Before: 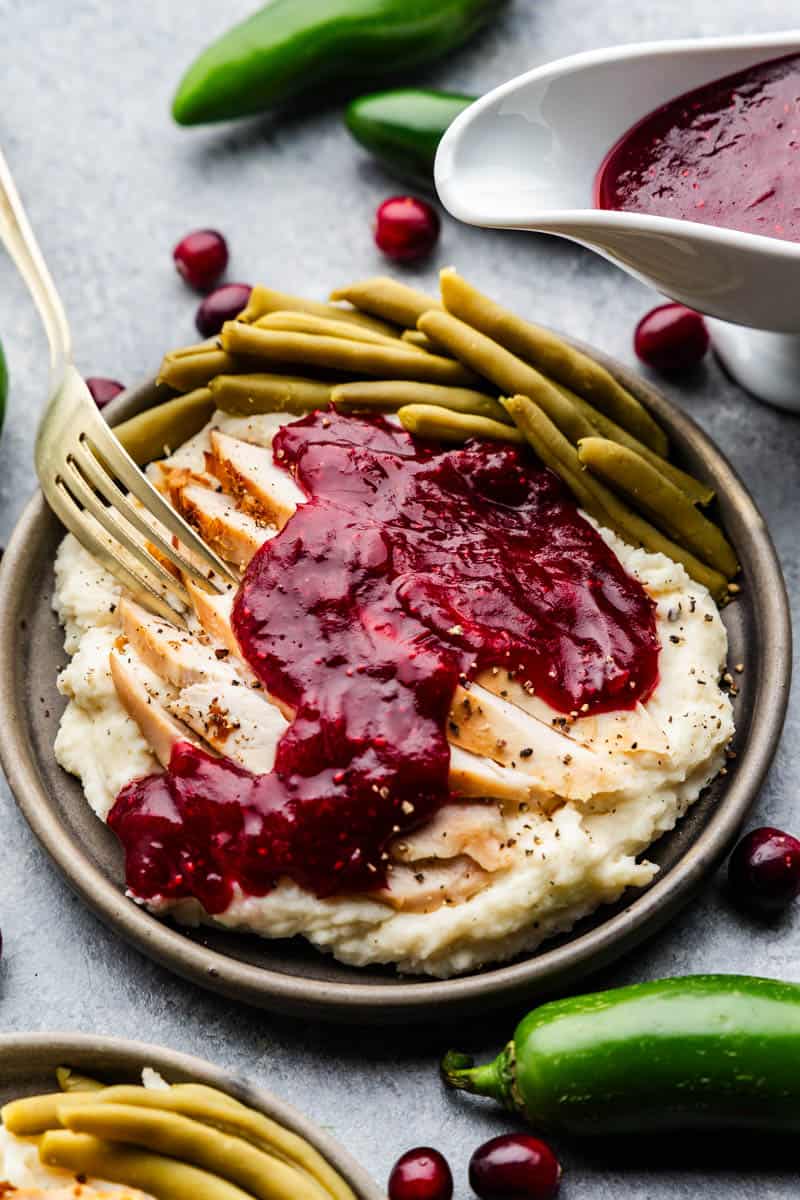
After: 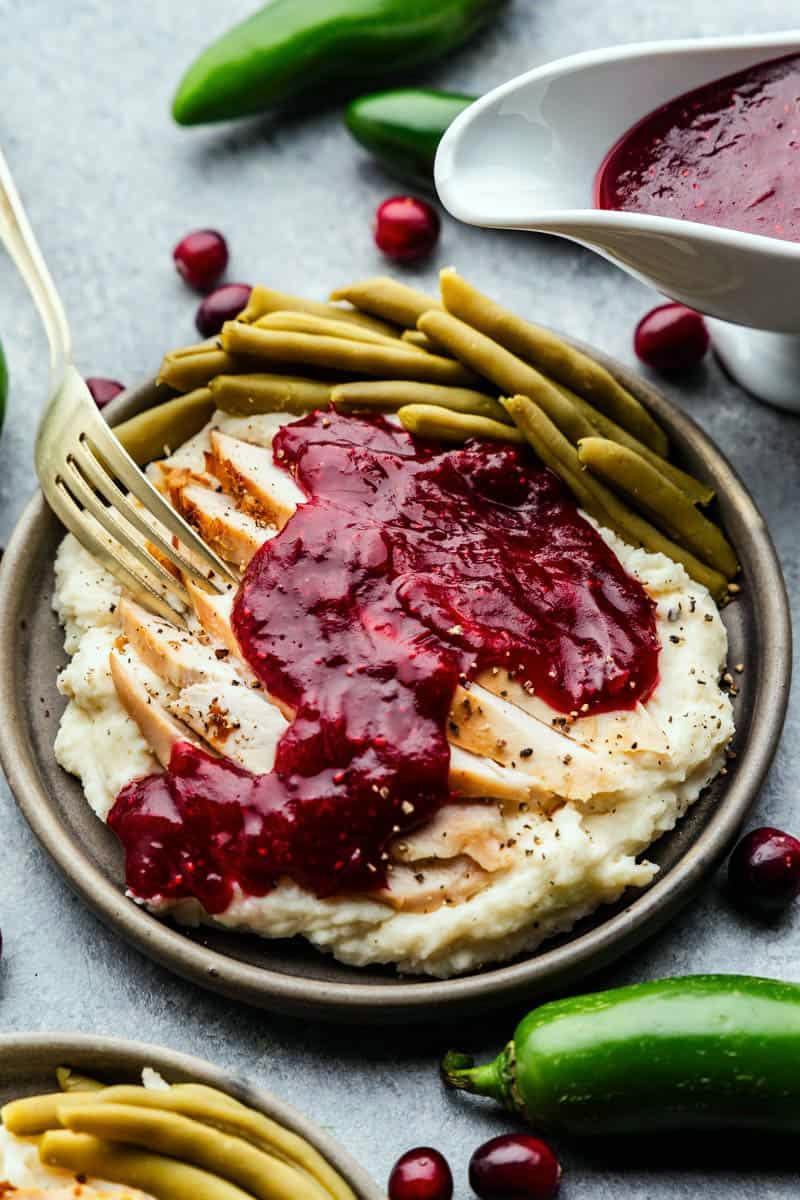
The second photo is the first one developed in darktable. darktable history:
color calibration: illuminant Planckian (black body), x 0.353, y 0.352, temperature 4762.59 K
